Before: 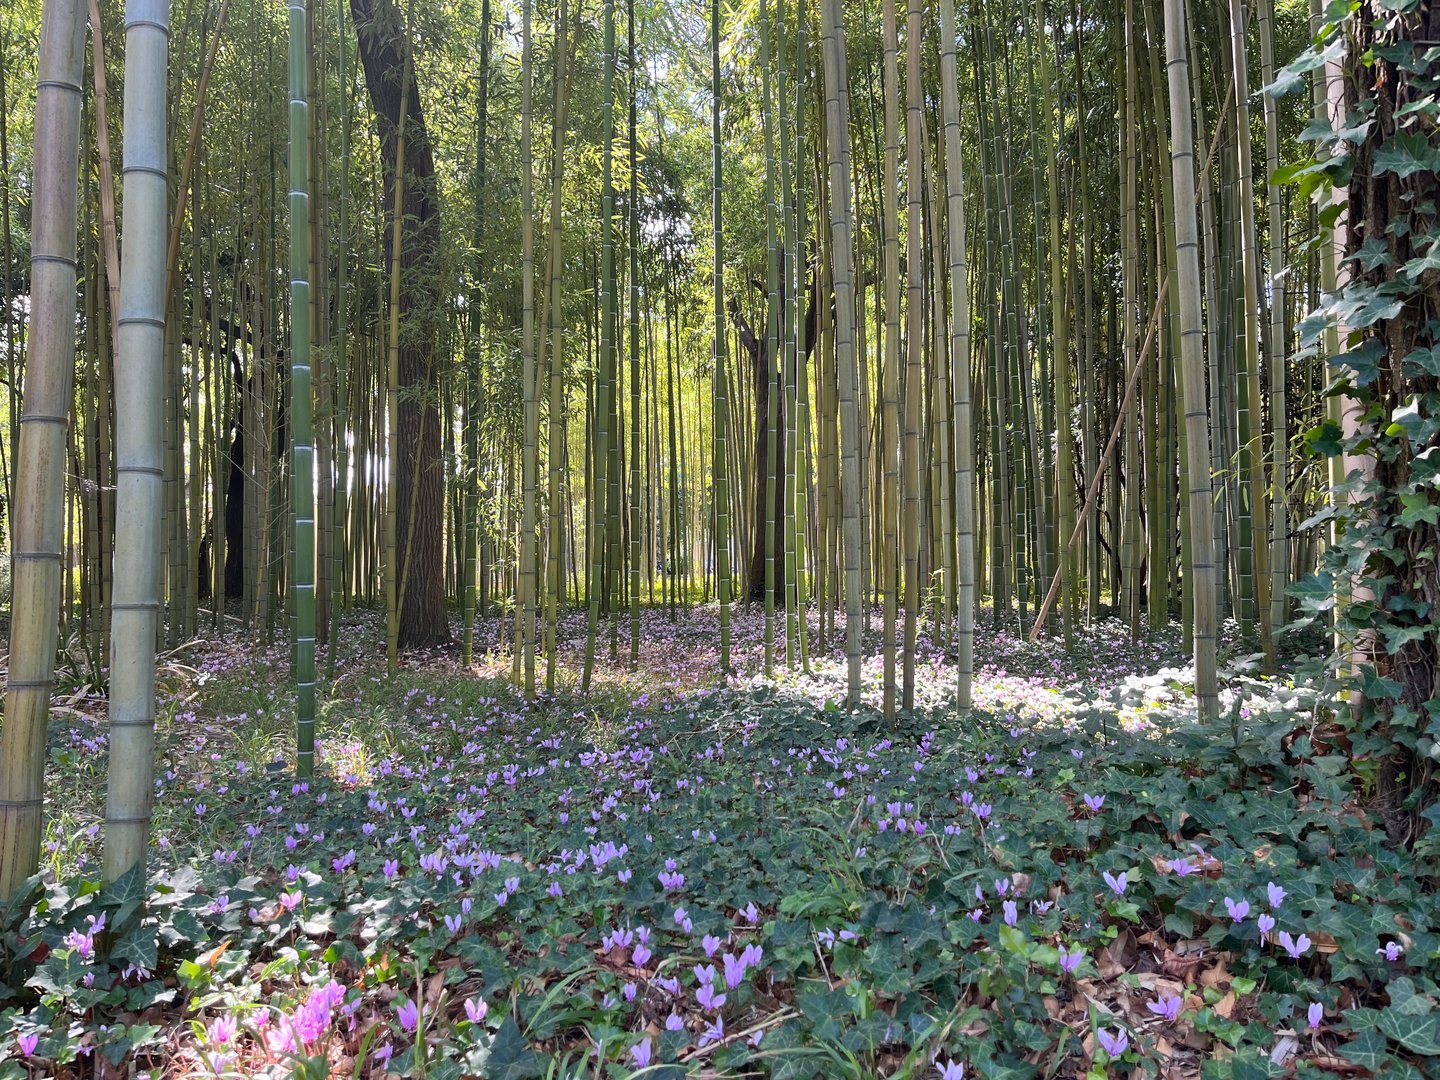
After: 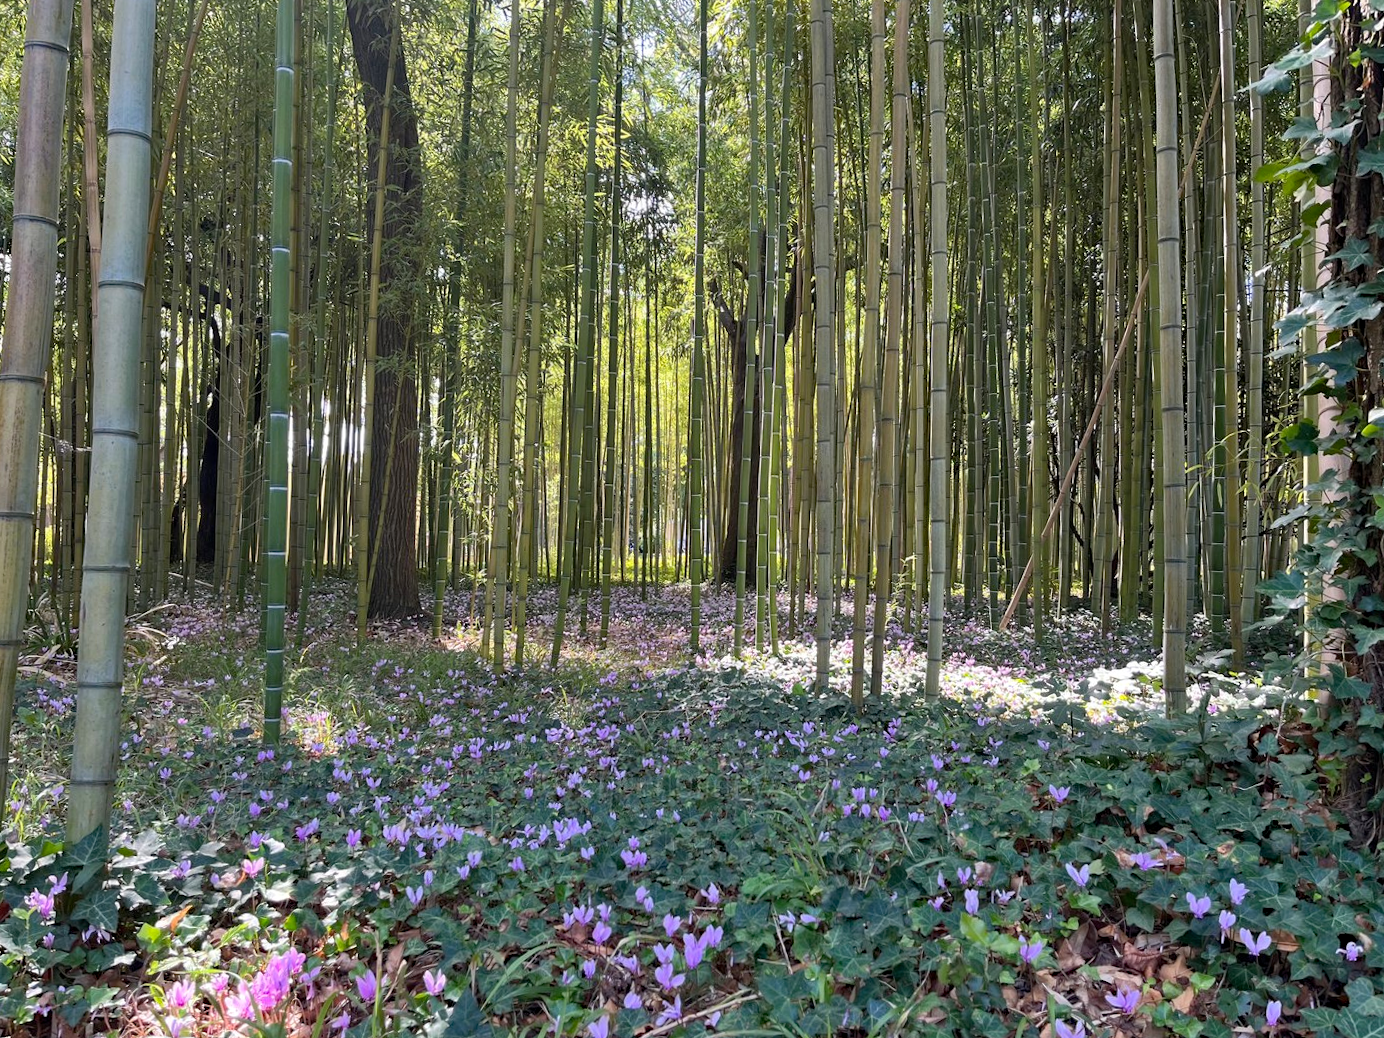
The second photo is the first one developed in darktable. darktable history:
haze removal: strength 0.277, distance 0.243, compatibility mode true, adaptive false
crop and rotate: angle -1.75°
